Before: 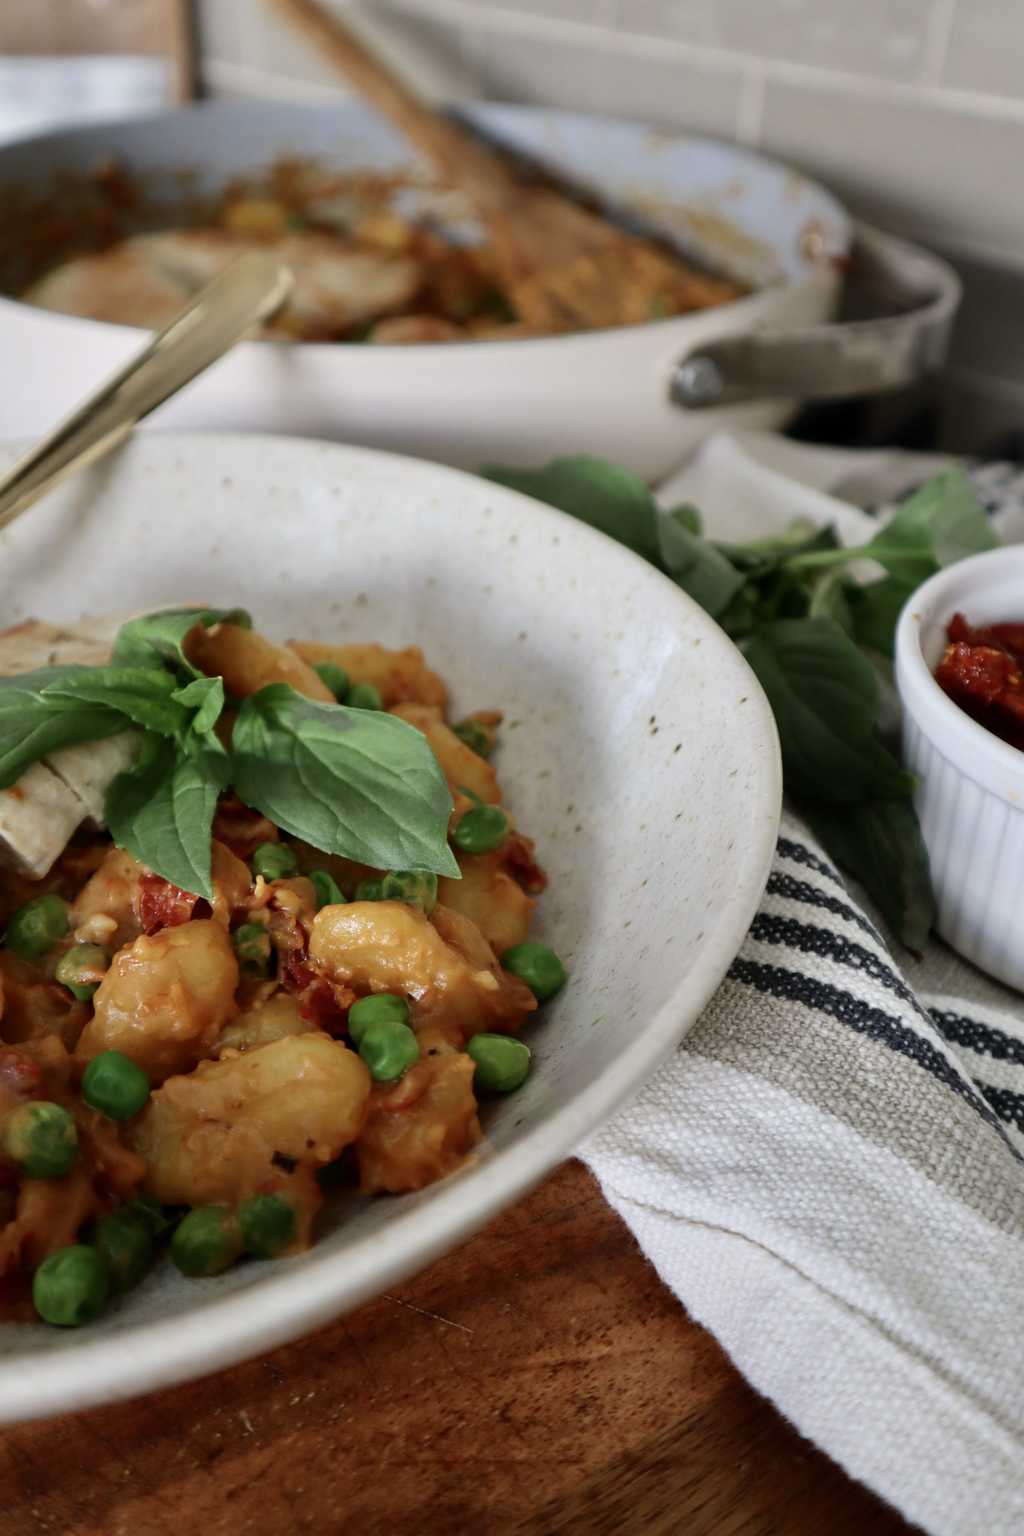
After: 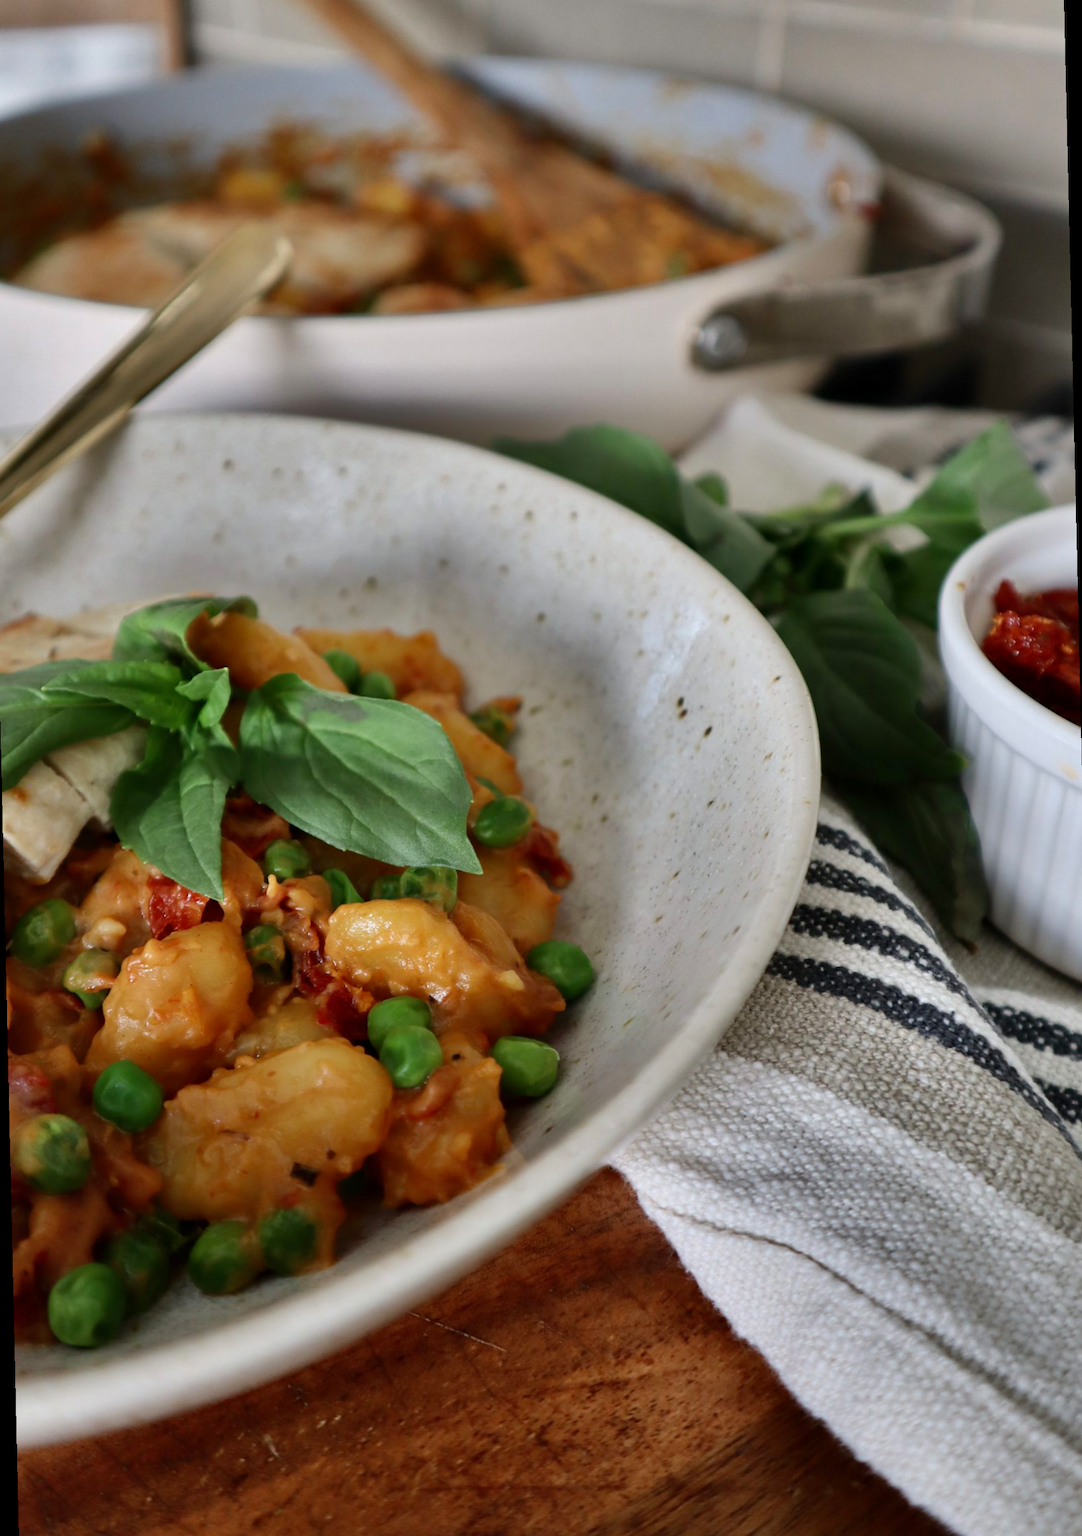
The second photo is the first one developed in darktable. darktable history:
rotate and perspective: rotation -1.32°, lens shift (horizontal) -0.031, crop left 0.015, crop right 0.985, crop top 0.047, crop bottom 0.982
shadows and highlights: shadows 24.5, highlights -78.15, soften with gaussian
